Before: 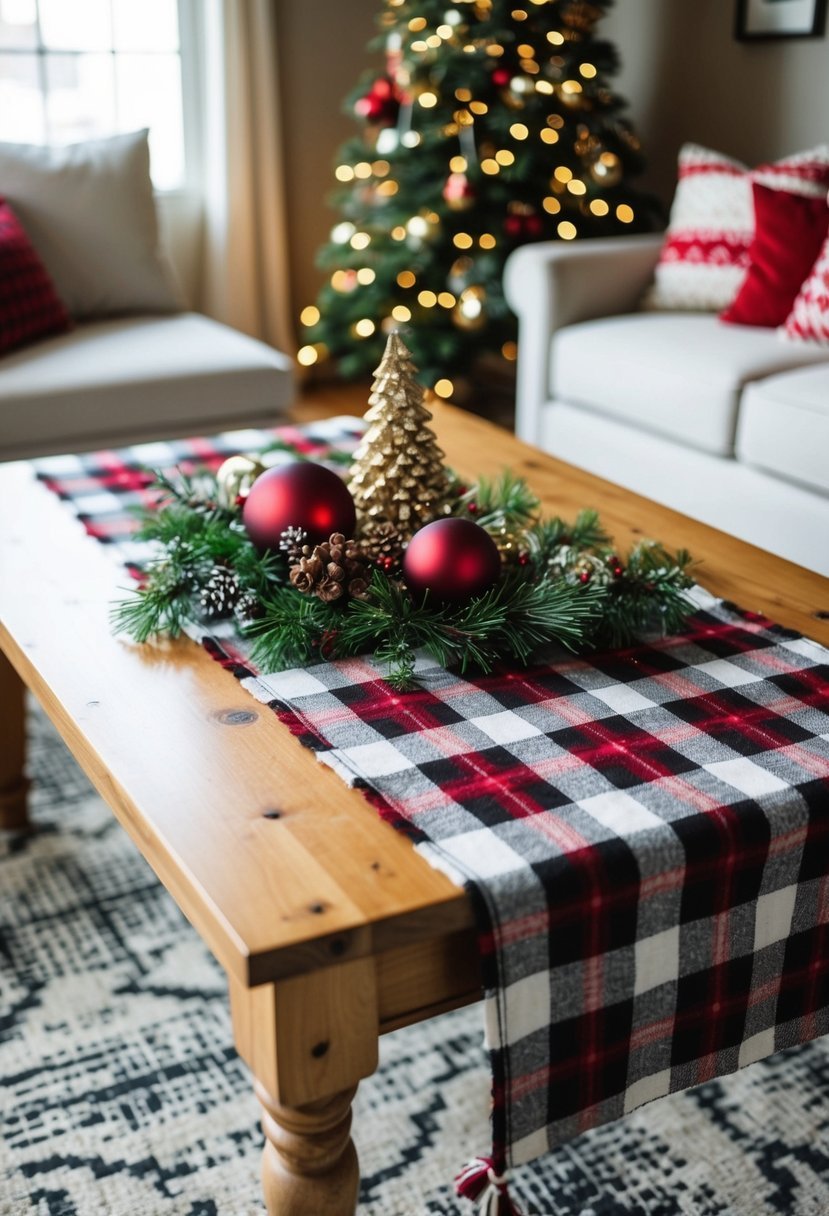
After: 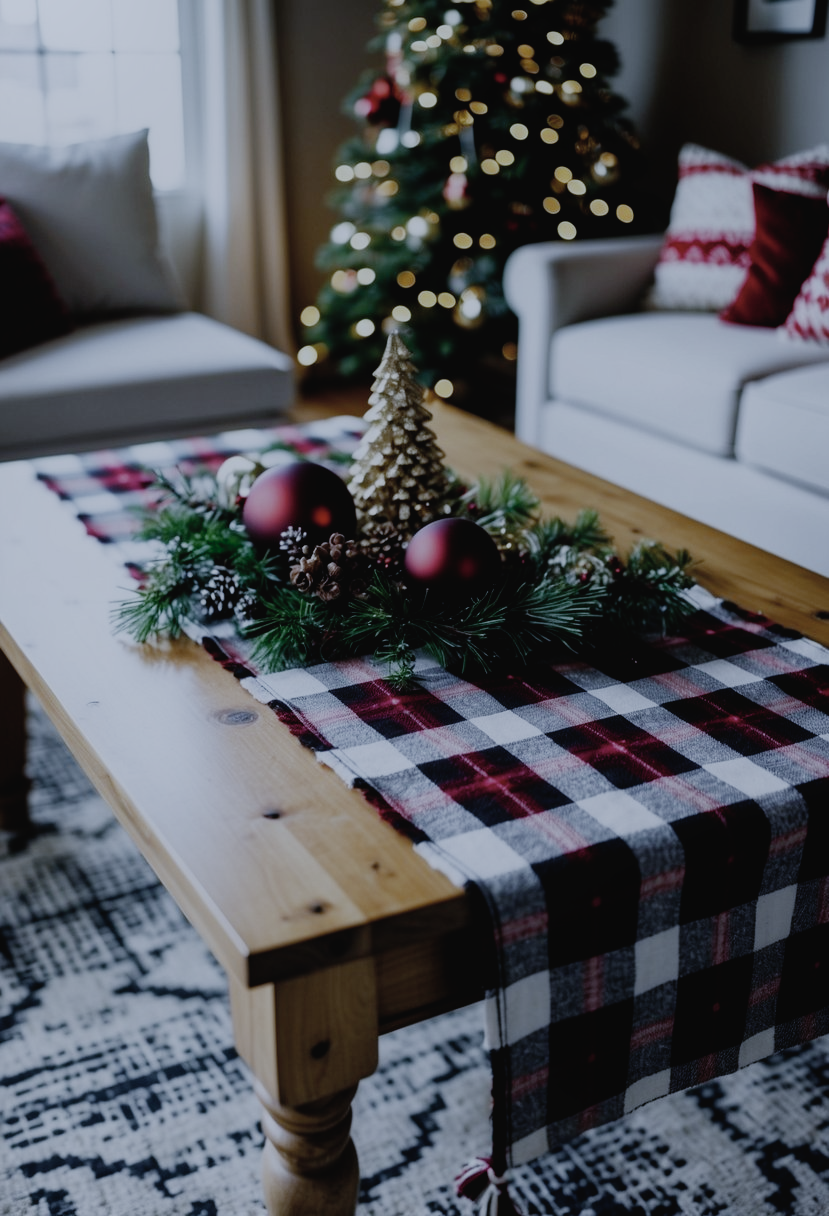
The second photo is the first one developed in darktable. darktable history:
white balance: red 0.871, blue 1.249
contrast brightness saturation: contrast -0.05, saturation -0.41
color balance rgb: perceptual saturation grading › global saturation 20%, perceptual saturation grading › highlights -25%, perceptual saturation grading › shadows 25%
filmic rgb: middle gray luminance 29%, black relative exposure -10.3 EV, white relative exposure 5.5 EV, threshold 6 EV, target black luminance 0%, hardness 3.95, latitude 2.04%, contrast 1.132, highlights saturation mix 5%, shadows ↔ highlights balance 15.11%, preserve chrominance no, color science v3 (2019), use custom middle-gray values true, iterations of high-quality reconstruction 0, enable highlight reconstruction true
shadows and highlights: shadows -24.28, highlights 49.77, soften with gaussian
